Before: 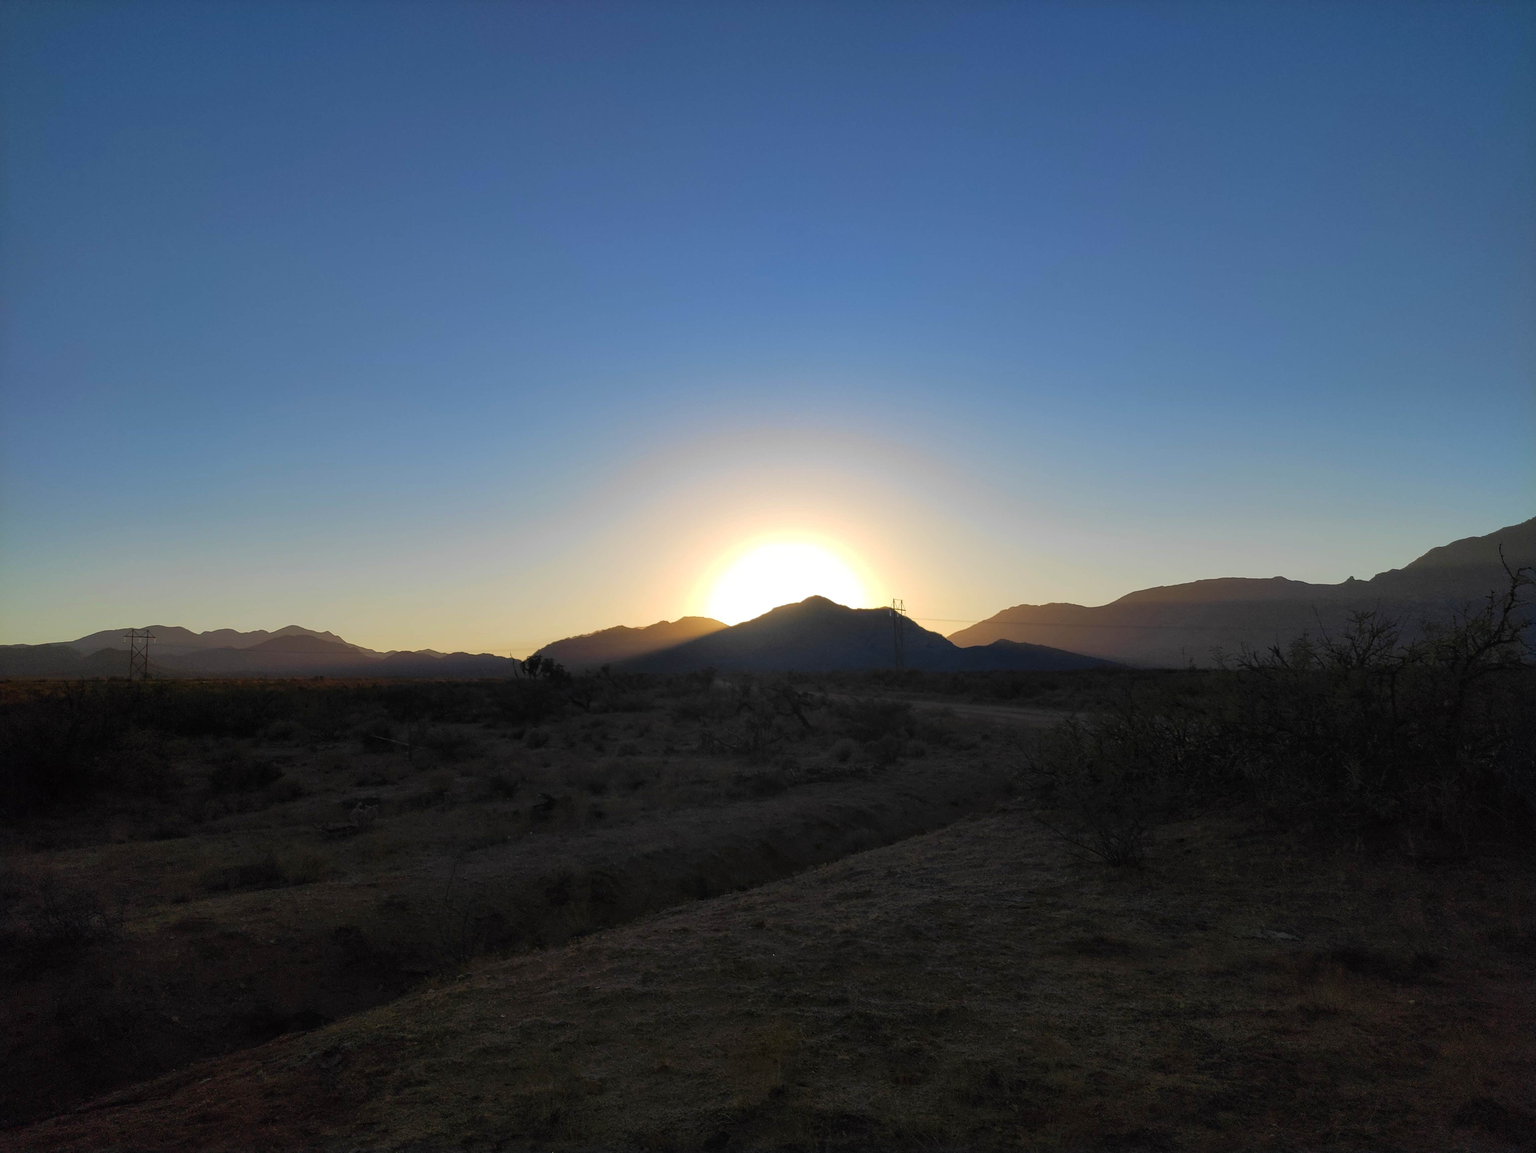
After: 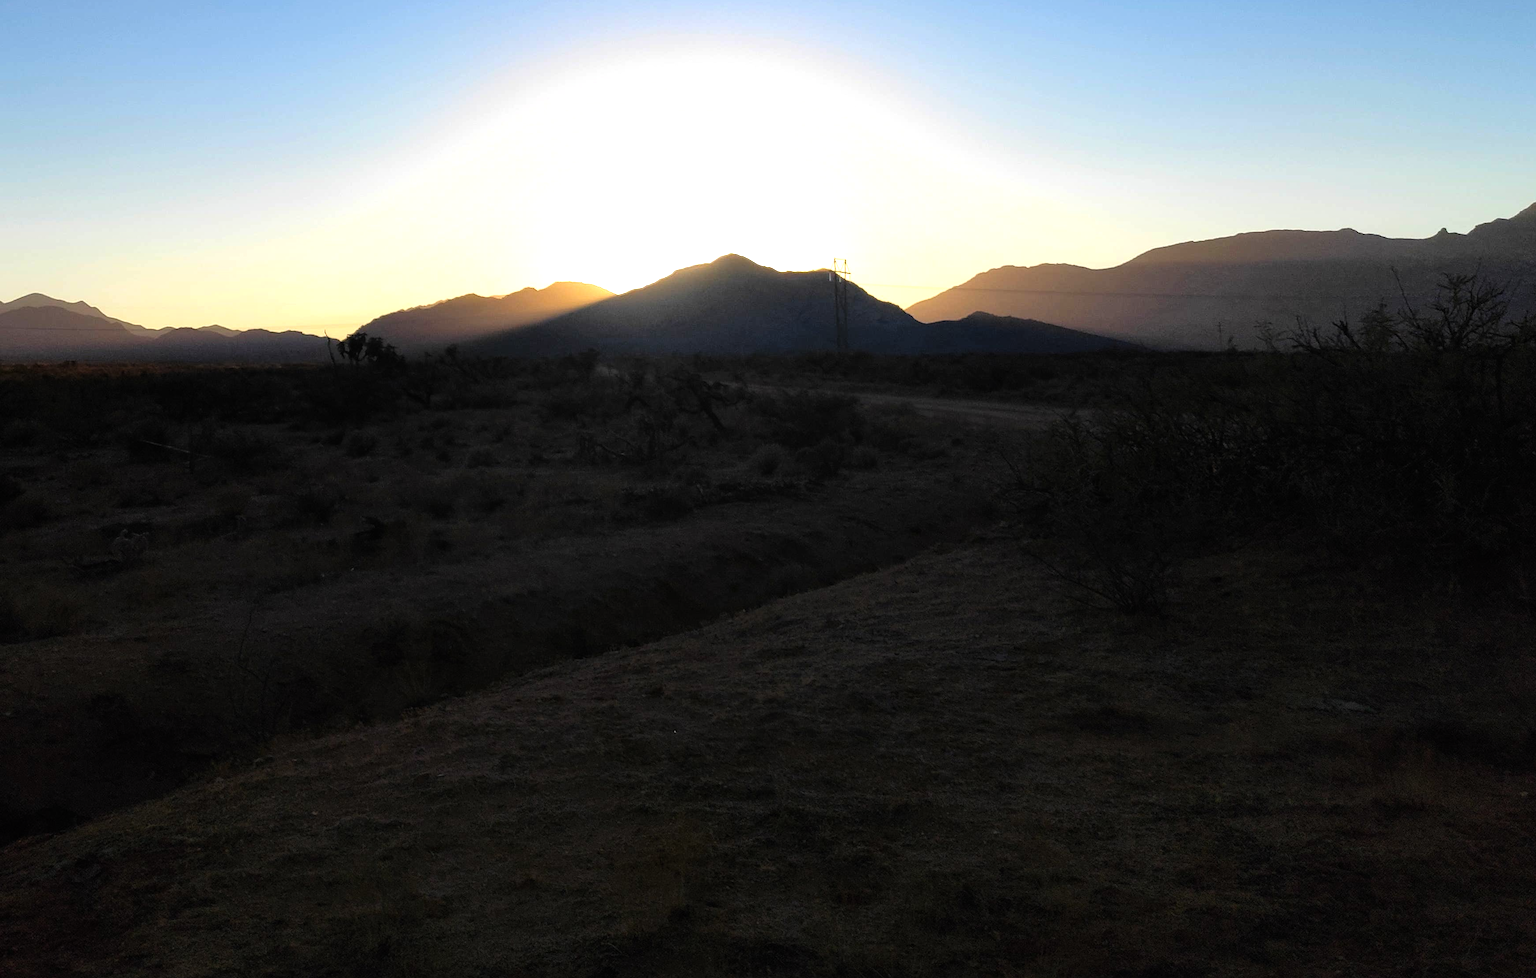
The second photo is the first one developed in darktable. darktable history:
crop and rotate: left 17.35%, top 35.15%, right 7.474%, bottom 1.035%
tone equalizer: -8 EV -1.09 EV, -7 EV -0.994 EV, -6 EV -0.859 EV, -5 EV -0.566 EV, -3 EV 0.551 EV, -2 EV 0.848 EV, -1 EV 0.987 EV, +0 EV 1.06 EV
